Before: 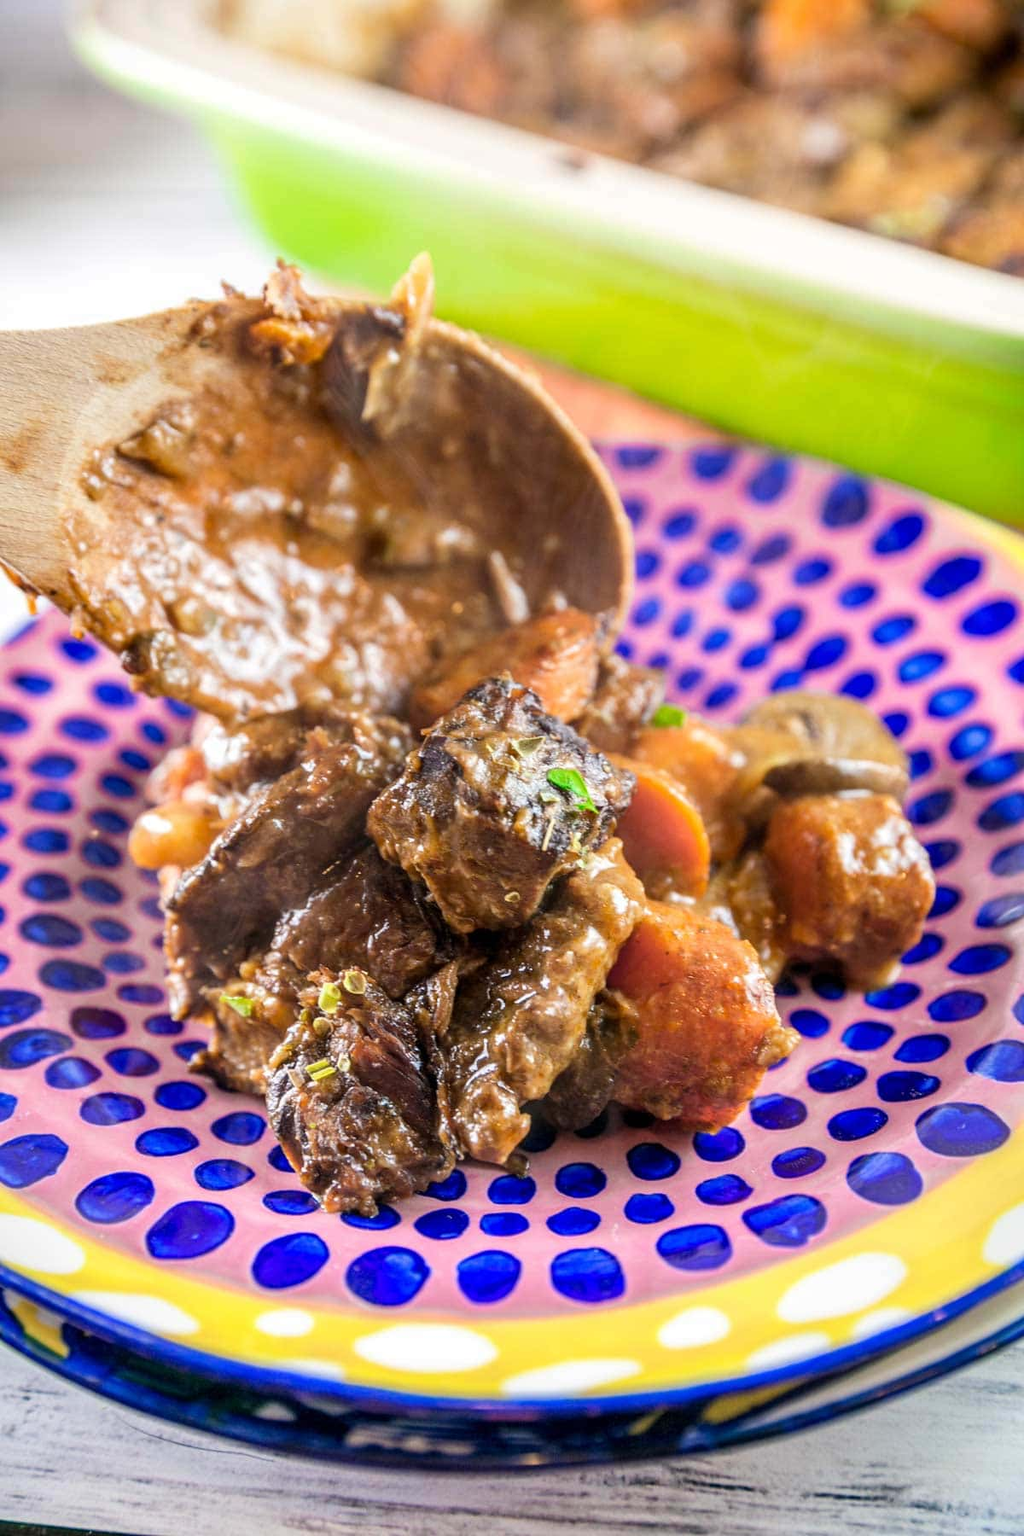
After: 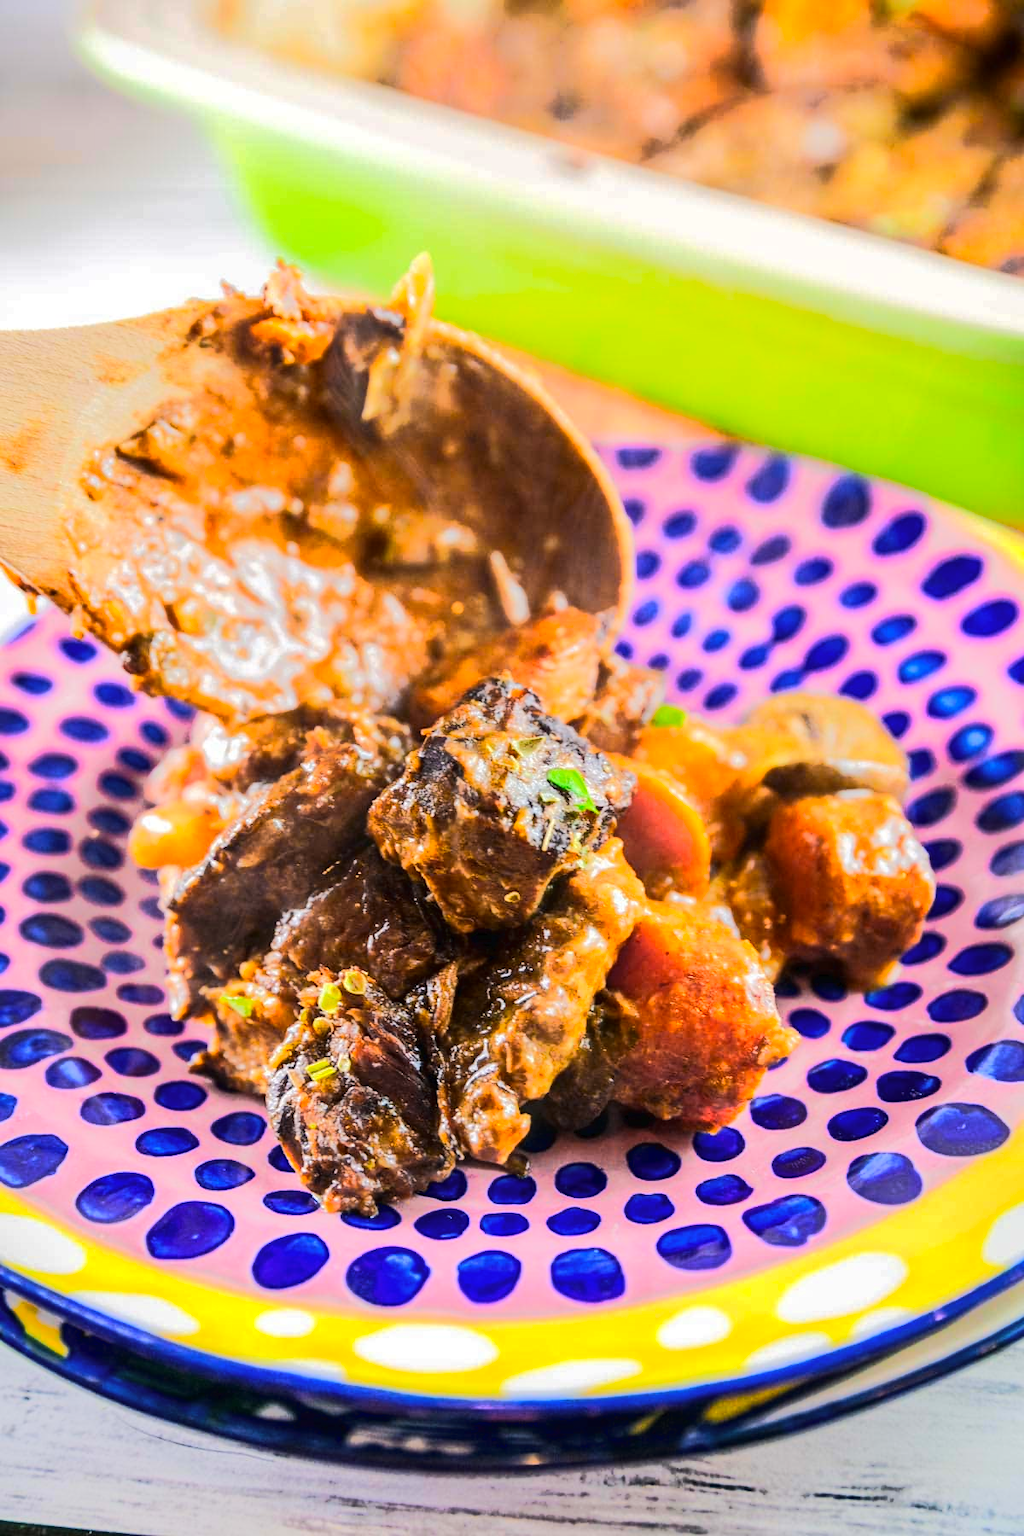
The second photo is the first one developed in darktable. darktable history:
tone curve: curves: ch0 [(0, 0) (0.003, 0.015) (0.011, 0.019) (0.025, 0.025) (0.044, 0.039) (0.069, 0.053) (0.1, 0.076) (0.136, 0.107) (0.177, 0.143) (0.224, 0.19) (0.277, 0.253) (0.335, 0.32) (0.399, 0.412) (0.468, 0.524) (0.543, 0.668) (0.623, 0.717) (0.709, 0.769) (0.801, 0.82) (0.898, 0.865) (1, 1)], color space Lab, linked channels, preserve colors none
color zones: curves: ch0 [(0.224, 0.526) (0.75, 0.5)]; ch1 [(0.055, 0.526) (0.224, 0.761) (0.377, 0.526) (0.75, 0.5)]
